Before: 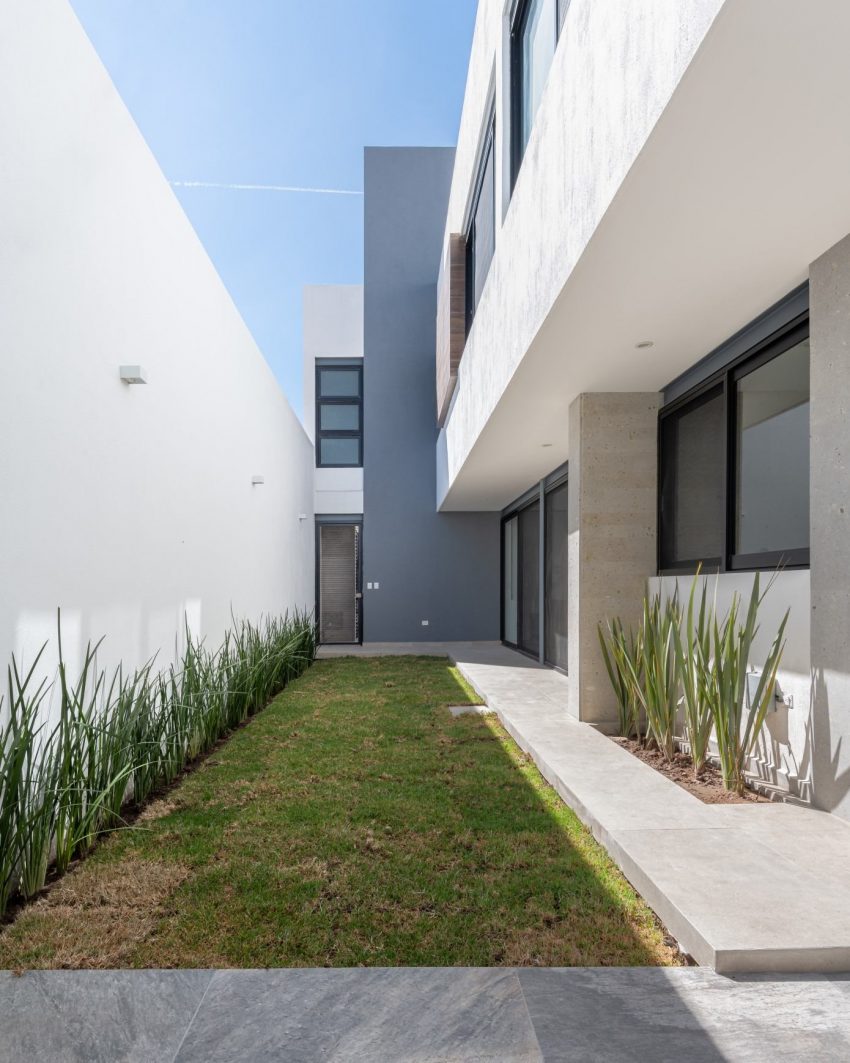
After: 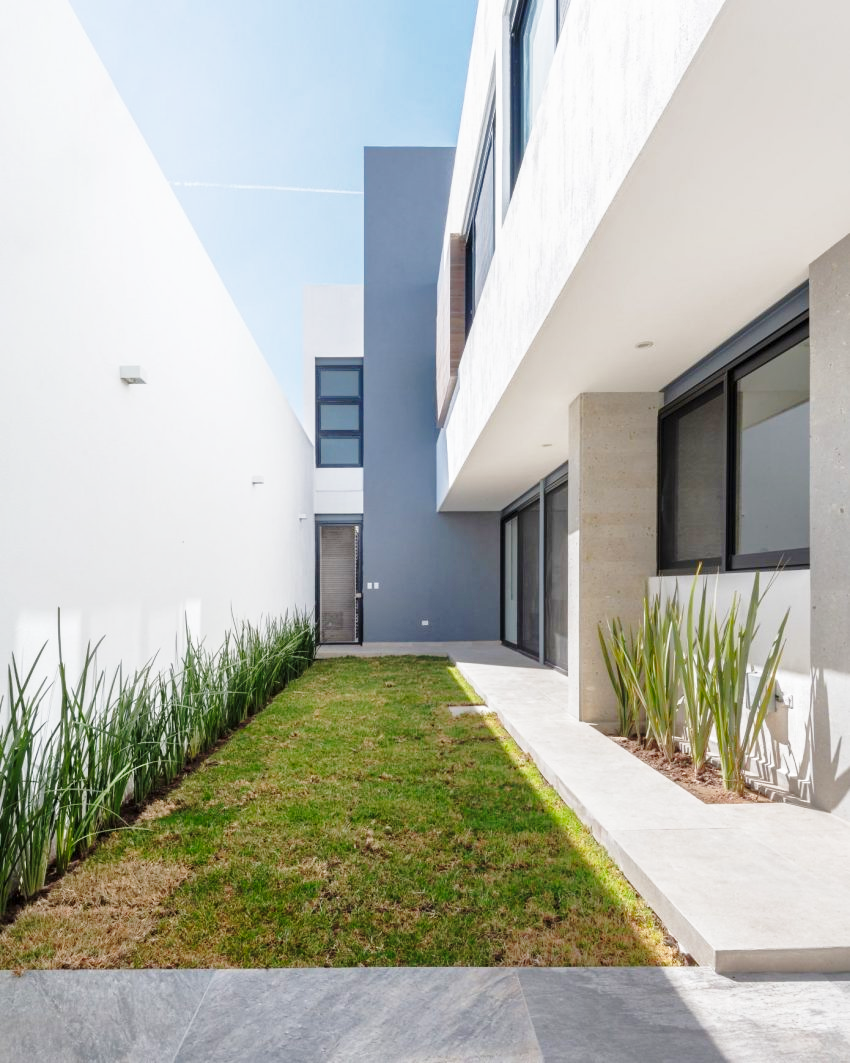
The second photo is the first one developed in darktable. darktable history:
shadows and highlights: on, module defaults
base curve: curves: ch0 [(0, 0) (0.028, 0.03) (0.121, 0.232) (0.46, 0.748) (0.859, 0.968) (1, 1)], preserve colors none
